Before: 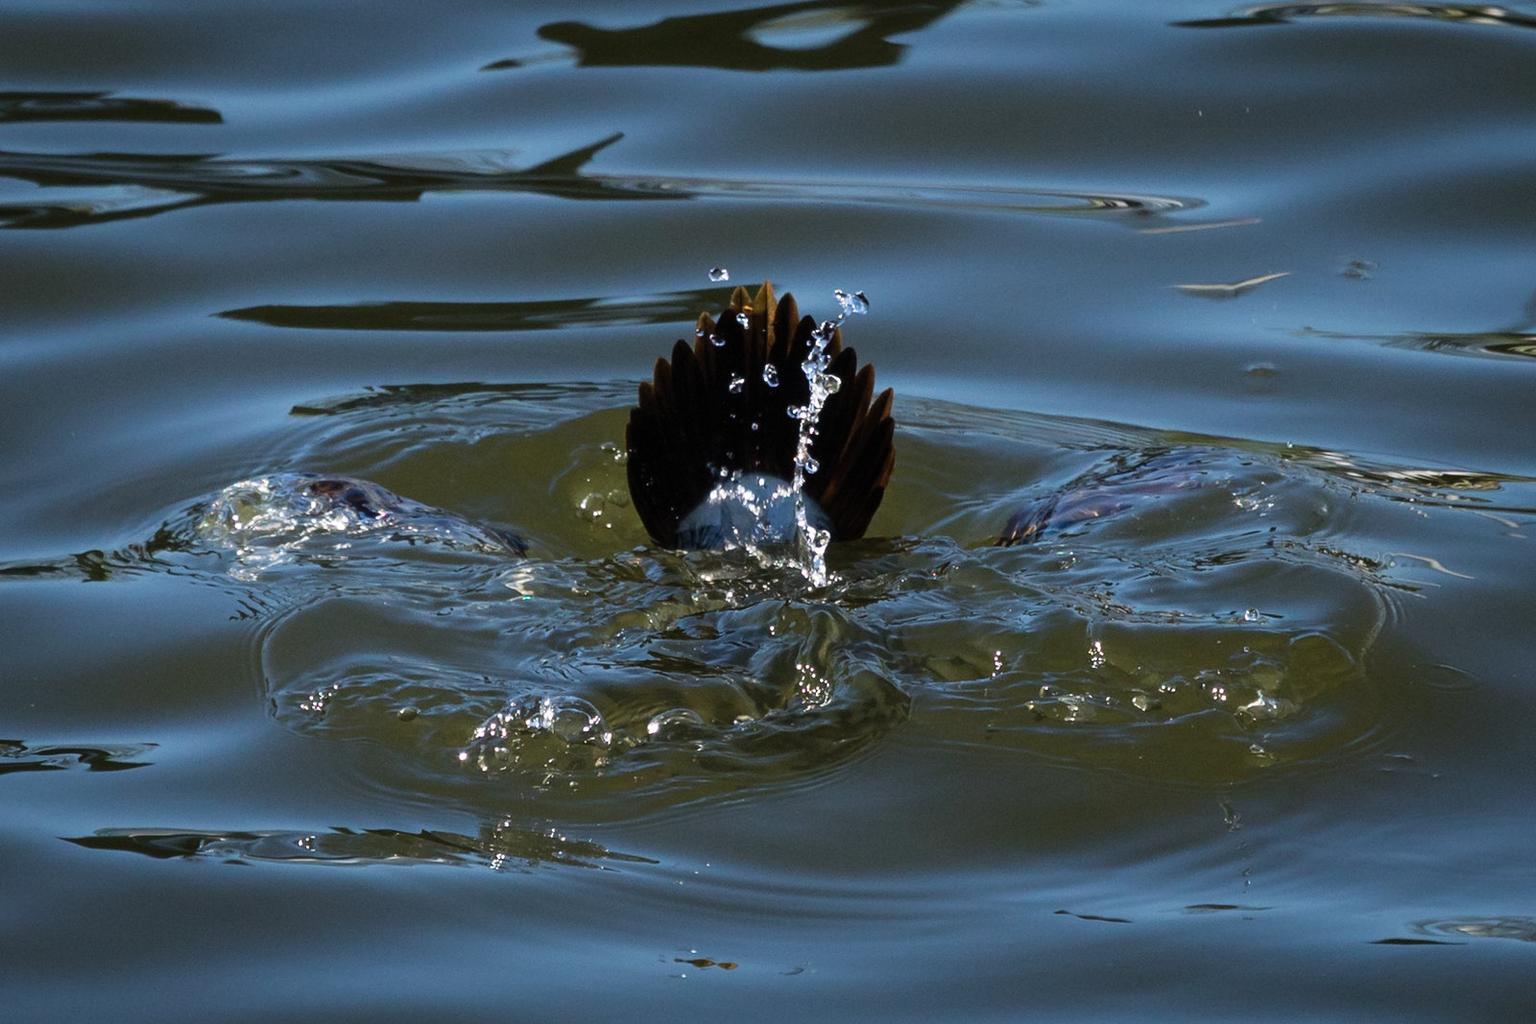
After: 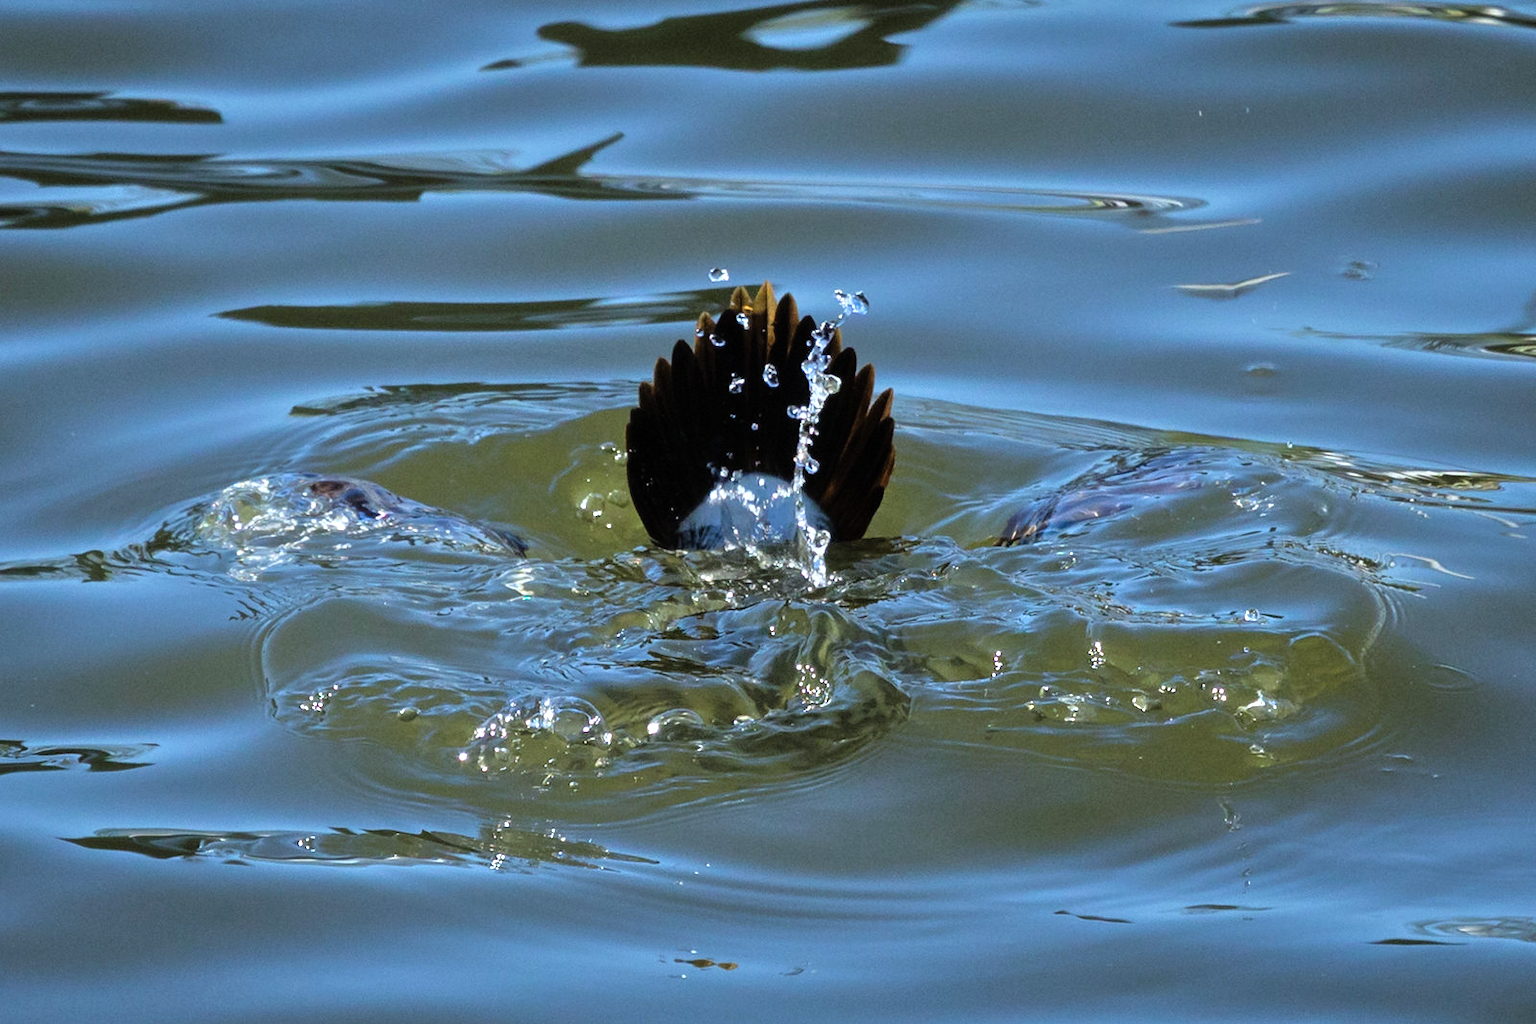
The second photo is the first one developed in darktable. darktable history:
tone equalizer: -7 EV 0.15 EV, -6 EV 0.6 EV, -5 EV 1.15 EV, -4 EV 1.33 EV, -3 EV 1.15 EV, -2 EV 0.6 EV, -1 EV 0.15 EV, mask exposure compensation -0.5 EV
white balance: red 0.925, blue 1.046
